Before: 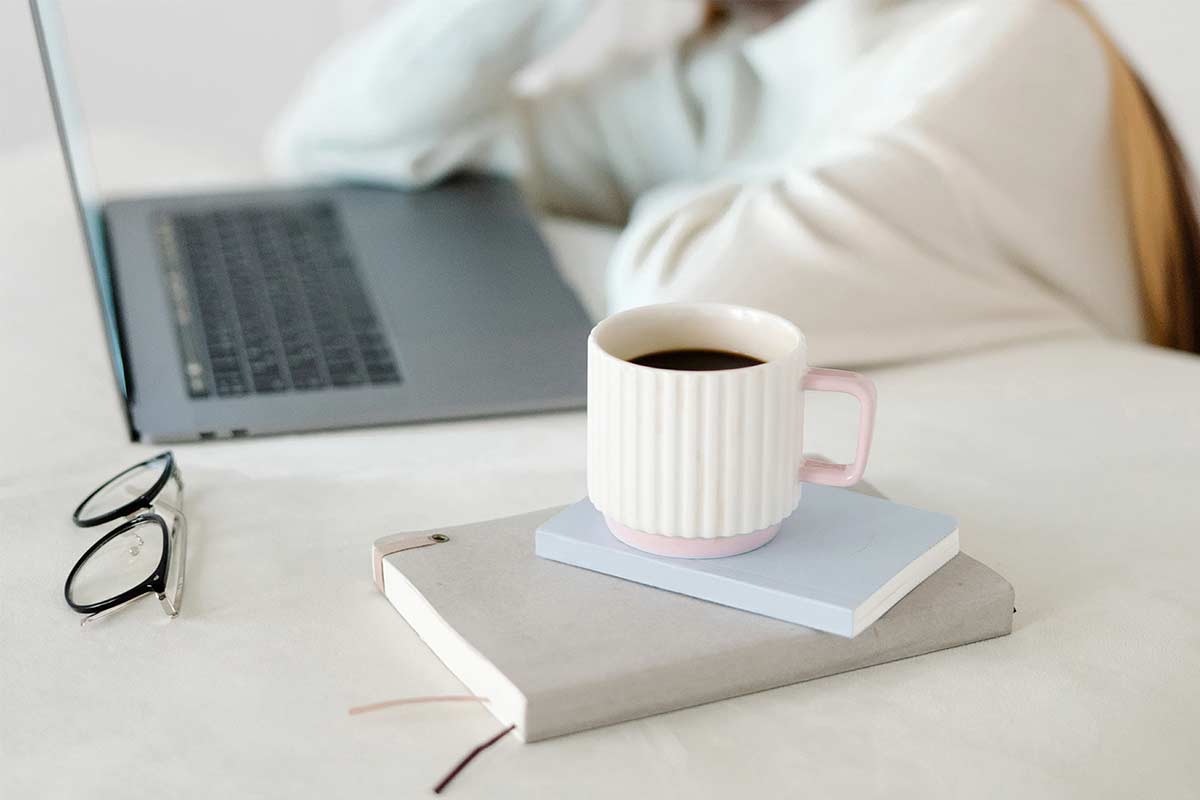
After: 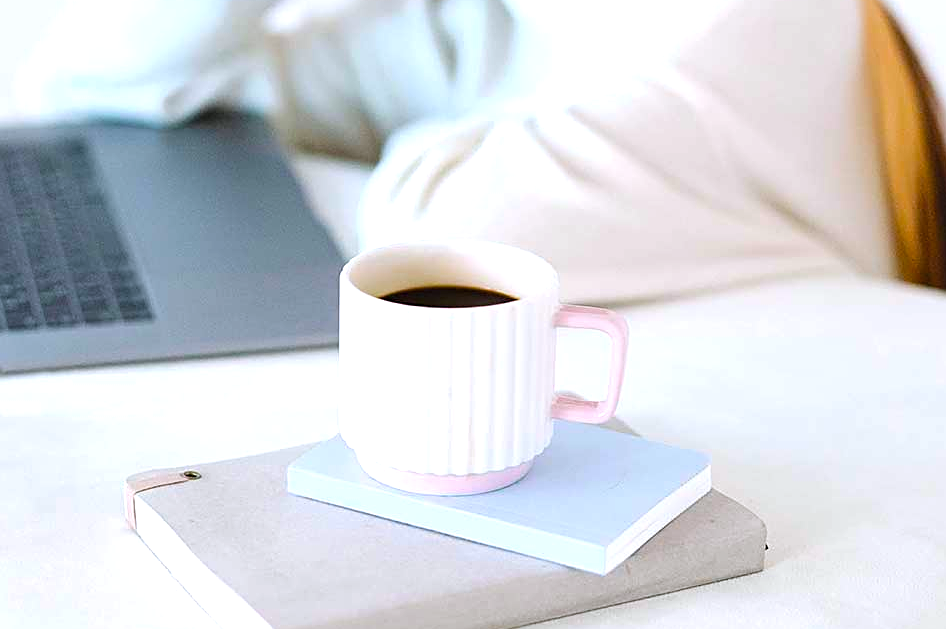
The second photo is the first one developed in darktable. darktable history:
exposure: black level correction -0.002, exposure 0.54 EV, compensate highlight preservation false
color balance rgb: linear chroma grading › global chroma 10%, perceptual saturation grading › global saturation 30%, global vibrance 10%
color calibration: illuminant as shot in camera, x 0.358, y 0.373, temperature 4628.91 K
sharpen: on, module defaults
crop and rotate: left 20.74%, top 7.912%, right 0.375%, bottom 13.378%
